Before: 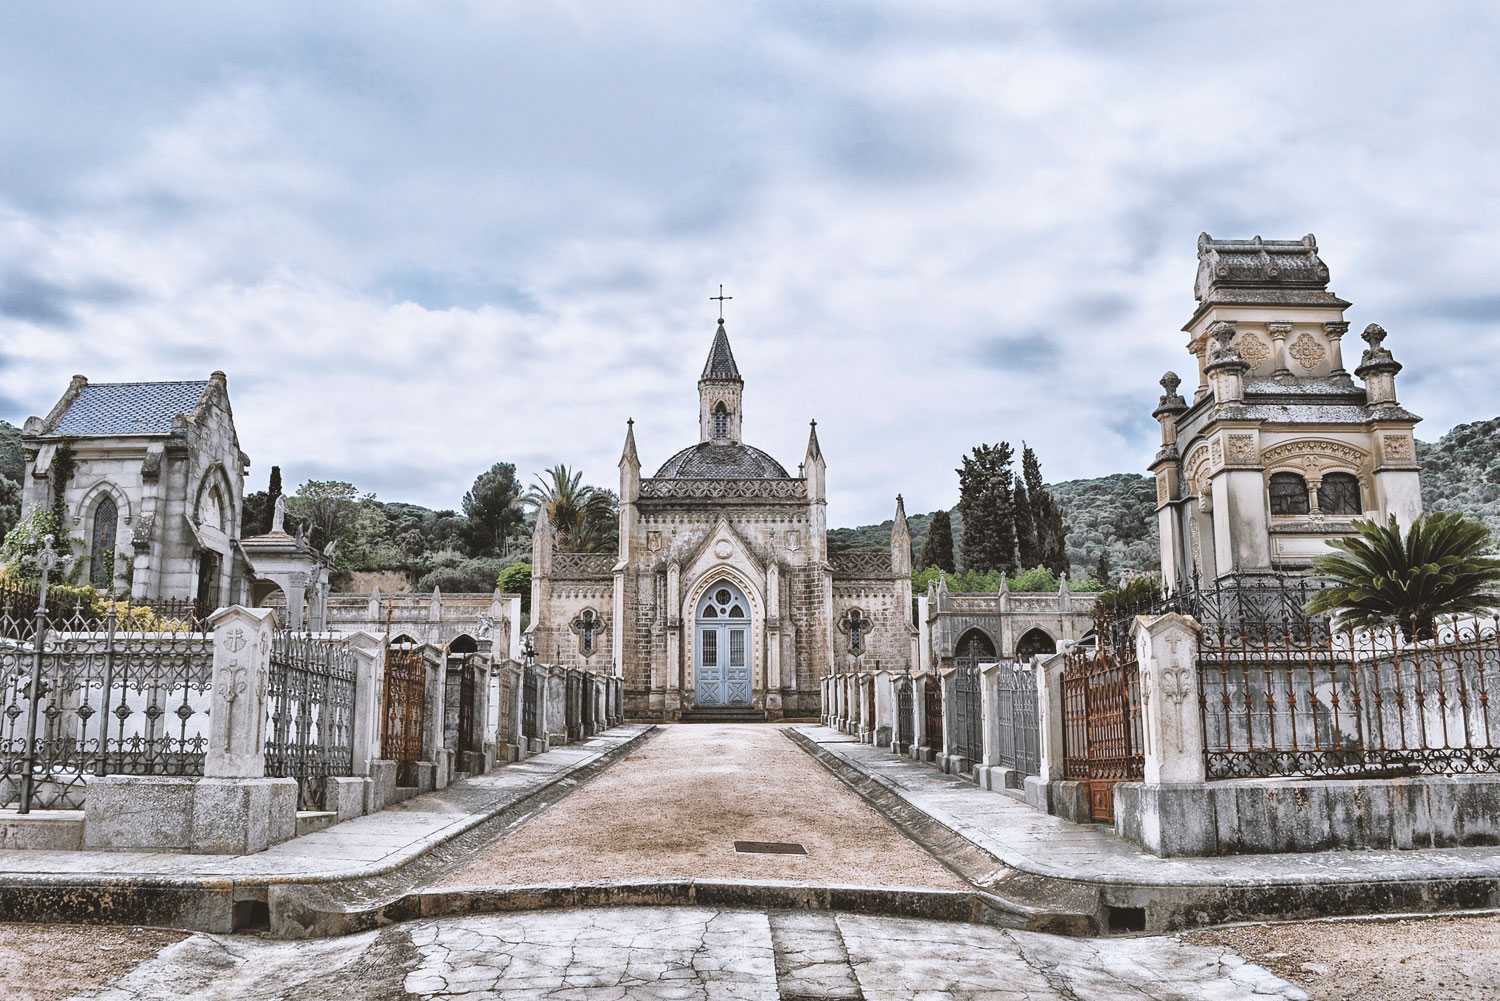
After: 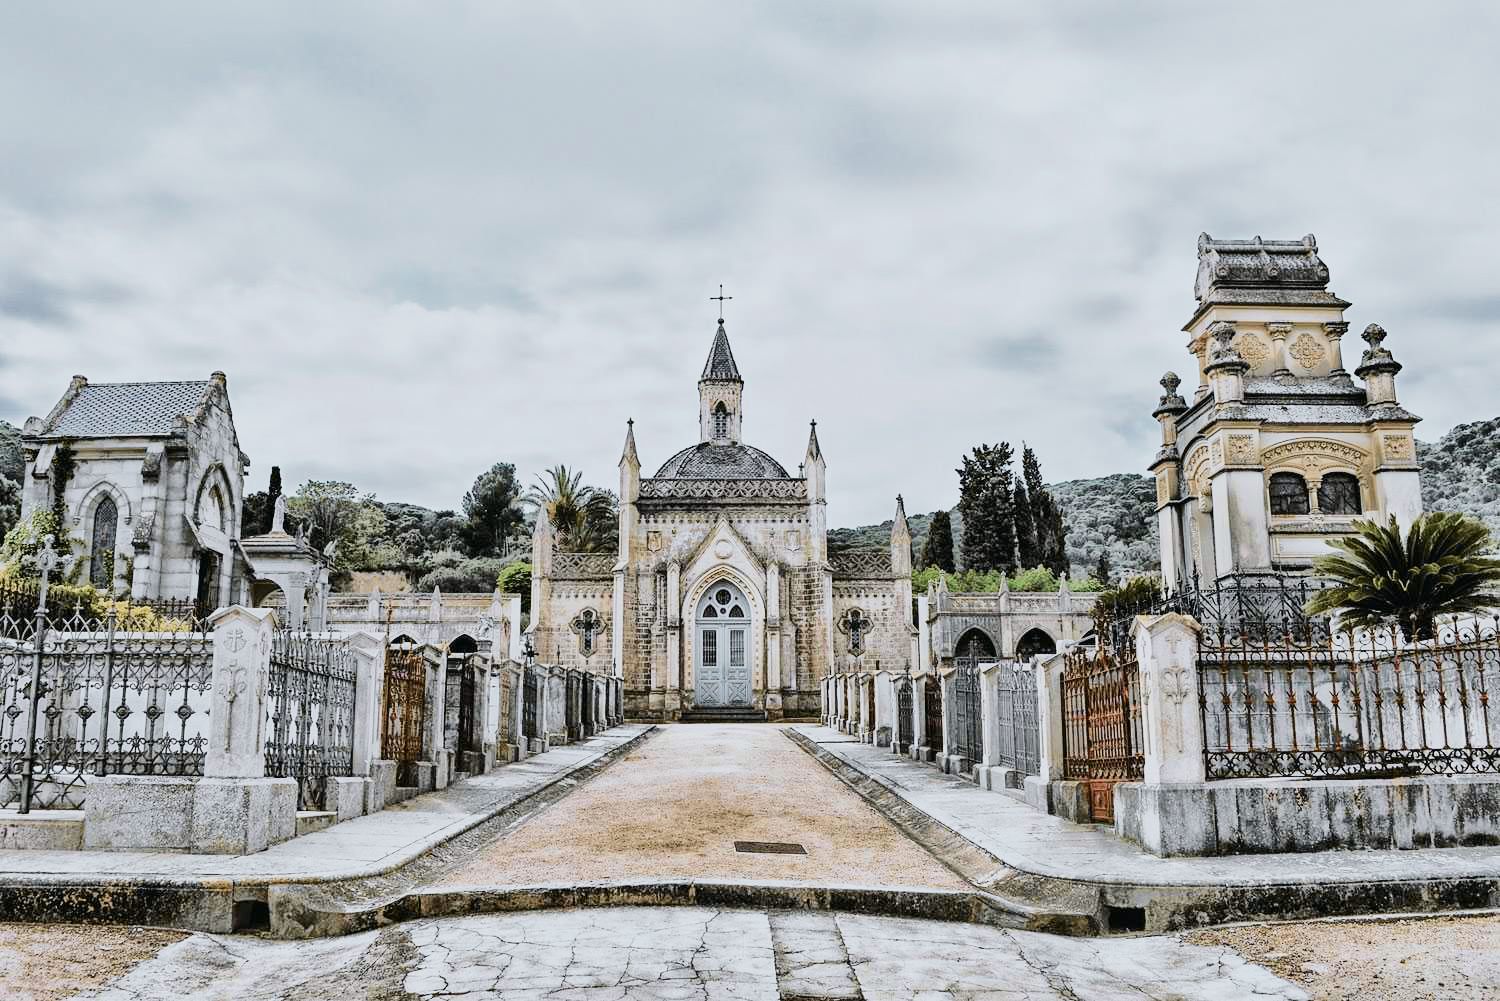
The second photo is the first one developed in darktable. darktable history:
filmic rgb: black relative exposure -7.65 EV, white relative exposure 4.56 EV, hardness 3.61, contrast 1.106
tone curve: curves: ch0 [(0, 0) (0.035, 0.017) (0.131, 0.108) (0.279, 0.279) (0.476, 0.554) (0.617, 0.693) (0.704, 0.77) (0.801, 0.854) (0.895, 0.927) (1, 0.976)]; ch1 [(0, 0) (0.318, 0.278) (0.444, 0.427) (0.493, 0.488) (0.504, 0.497) (0.537, 0.538) (0.594, 0.616) (0.746, 0.764) (1, 1)]; ch2 [(0, 0) (0.316, 0.292) (0.381, 0.37) (0.423, 0.448) (0.476, 0.482) (0.502, 0.495) (0.529, 0.547) (0.583, 0.608) (0.639, 0.657) (0.7, 0.7) (0.861, 0.808) (1, 0.951)], color space Lab, independent channels, preserve colors none
